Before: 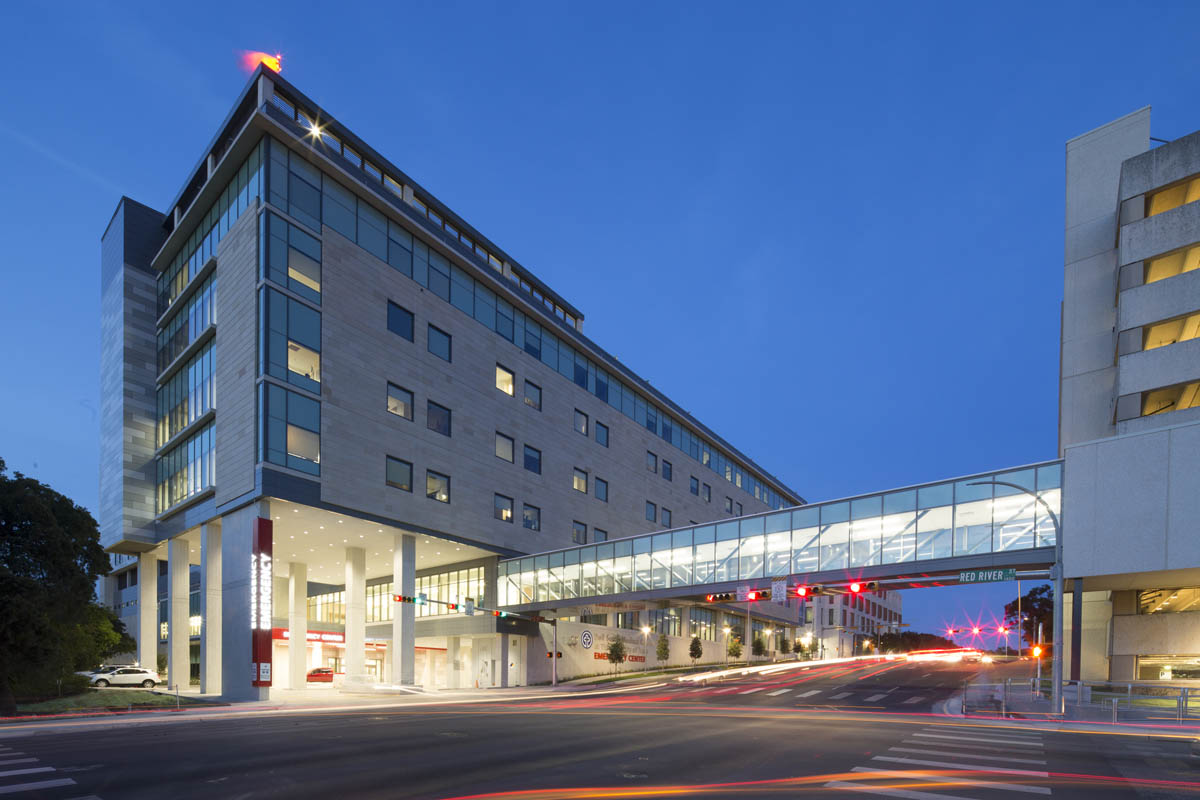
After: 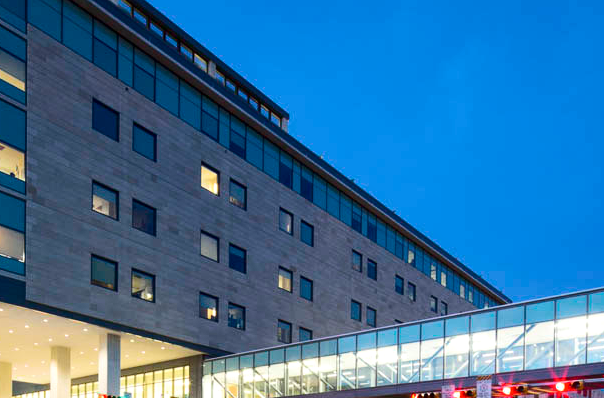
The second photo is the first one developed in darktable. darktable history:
local contrast: highlights 107%, shadows 98%, detail 119%, midtone range 0.2
tone equalizer: on, module defaults
crop: left 24.659%, top 25.223%, right 24.965%, bottom 24.996%
tone curve: curves: ch0 [(0, 0) (0.126, 0.061) (0.338, 0.285) (0.494, 0.518) (0.703, 0.762) (1, 1)]; ch1 [(0, 0) (0.389, 0.313) (0.457, 0.442) (0.5, 0.501) (0.55, 0.578) (1, 1)]; ch2 [(0, 0) (0.44, 0.424) (0.501, 0.499) (0.557, 0.564) (0.613, 0.67) (0.707, 0.746) (1, 1)], color space Lab, independent channels, preserve colors none
